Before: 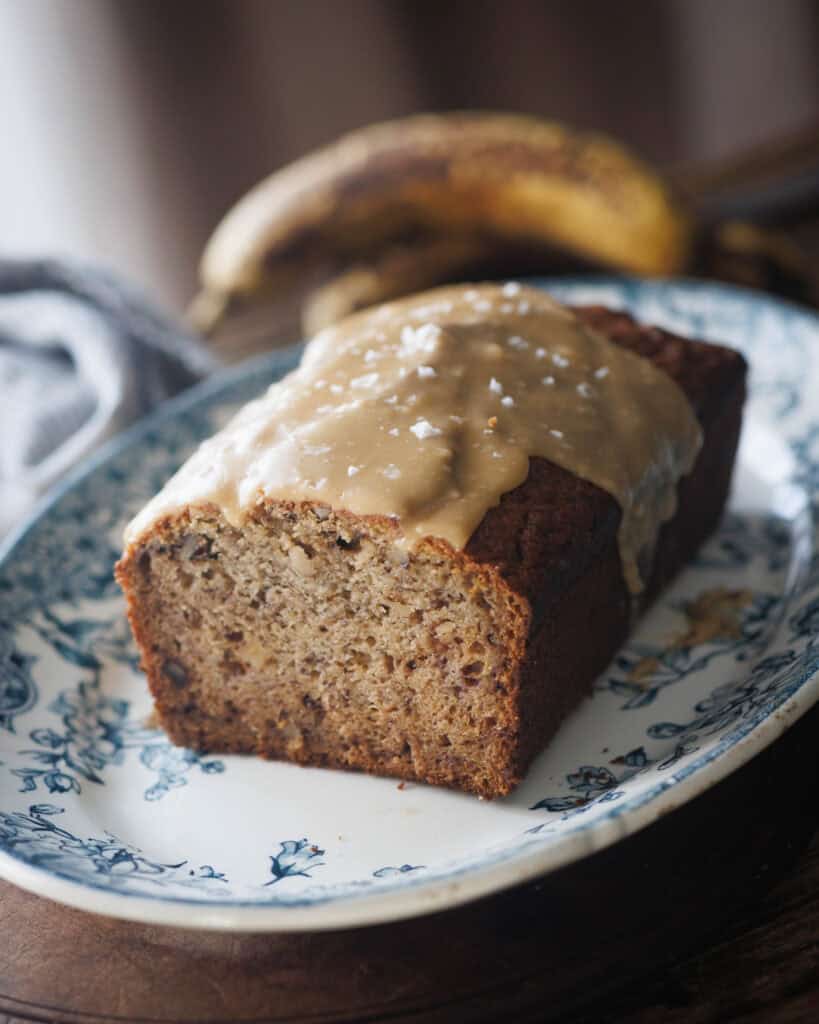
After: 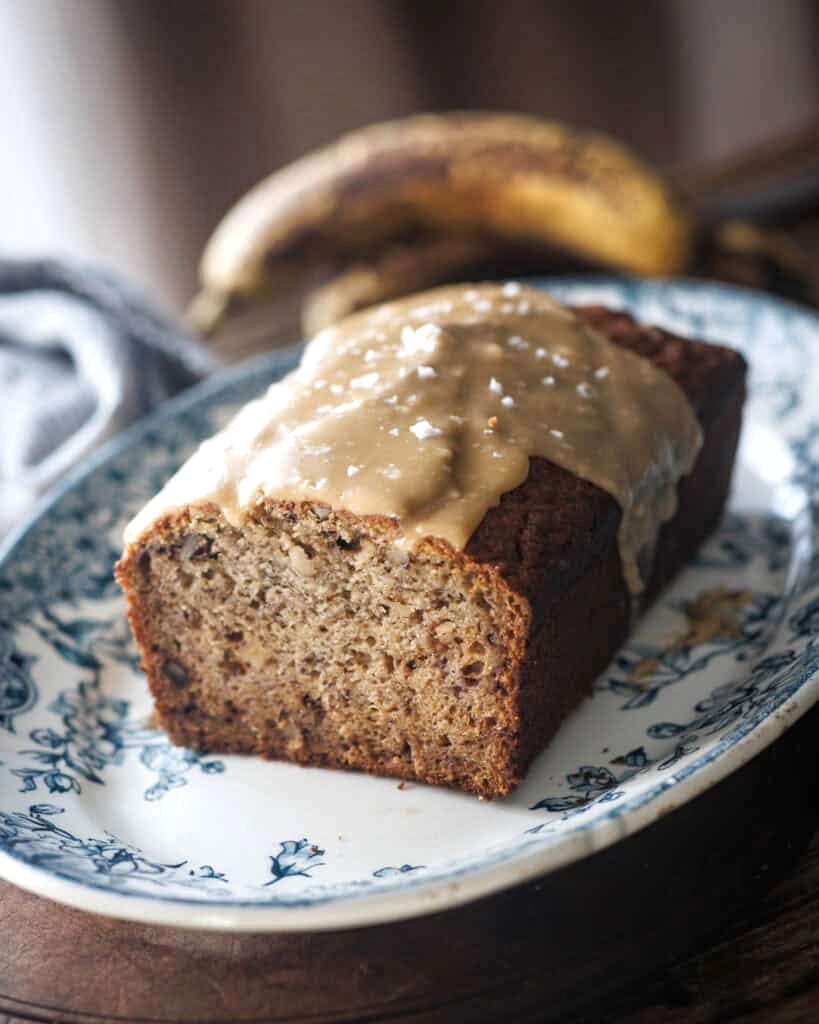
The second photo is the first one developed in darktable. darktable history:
local contrast: detail 130%
exposure: exposure 0.233 EV, compensate highlight preservation false
